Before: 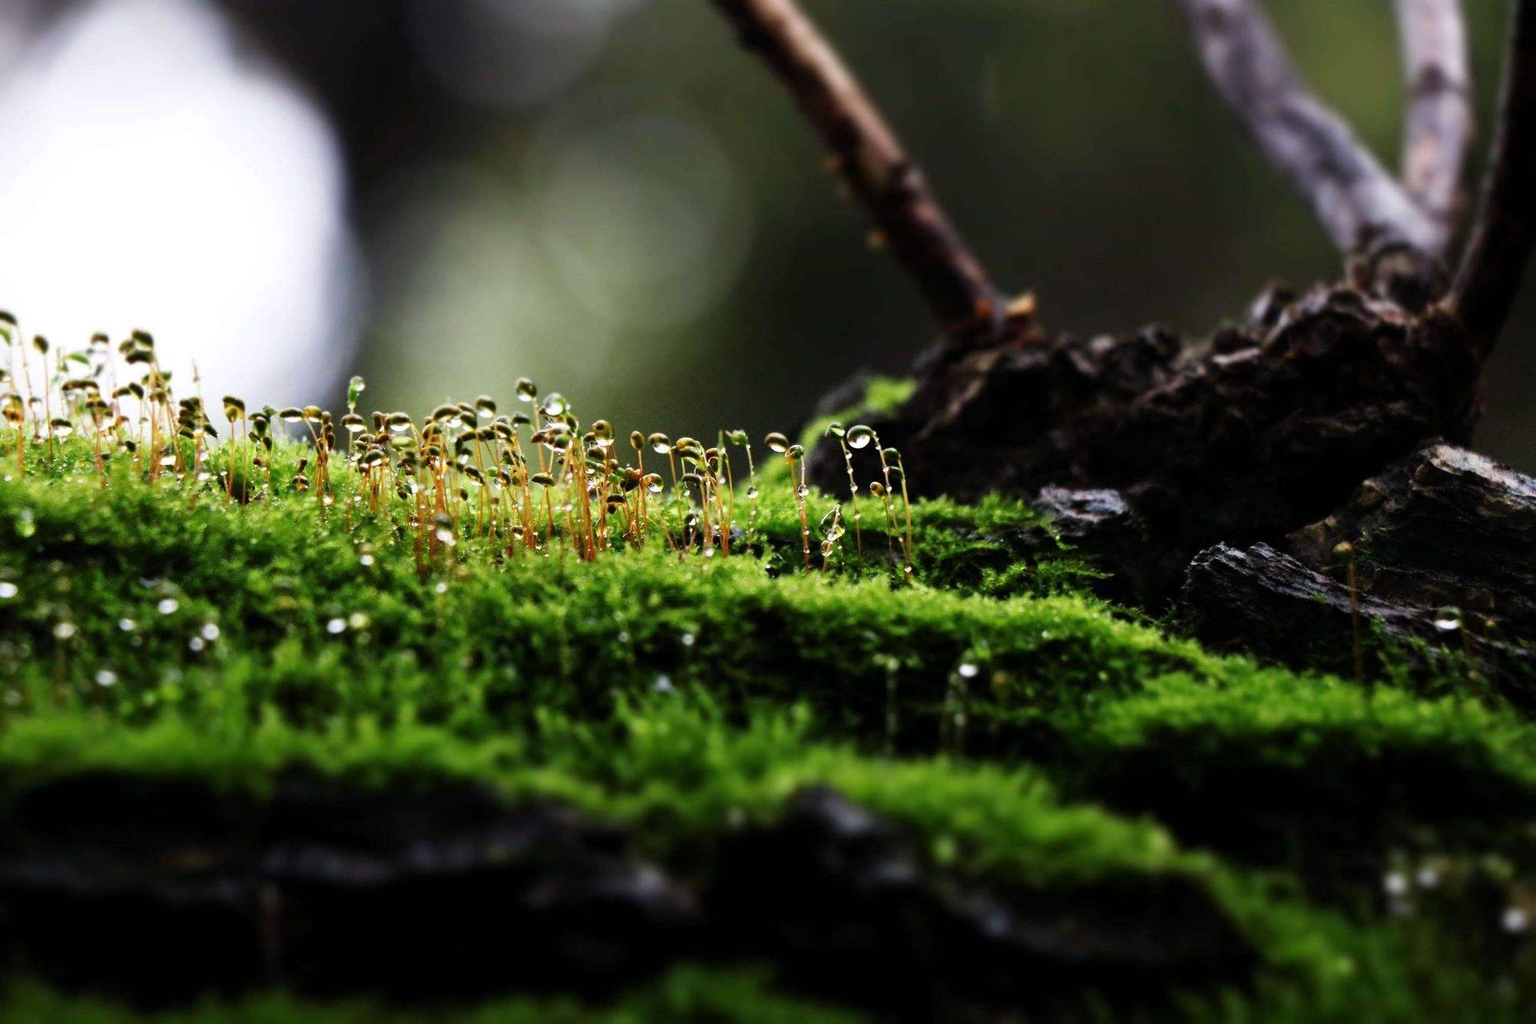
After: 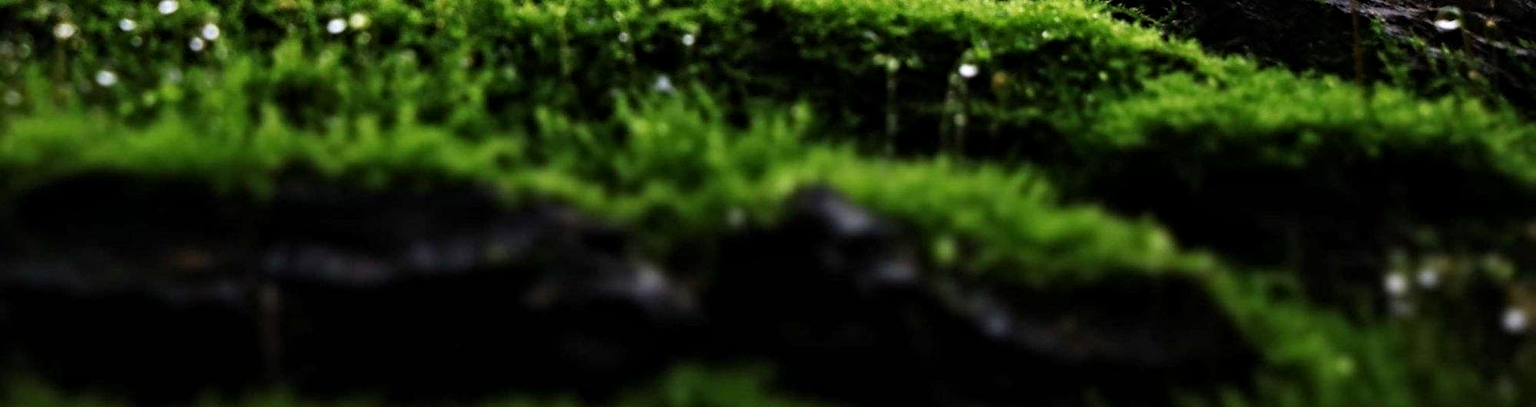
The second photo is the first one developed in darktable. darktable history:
contrast equalizer: y [[0.502, 0.505, 0.512, 0.529, 0.564, 0.588], [0.5 ×6], [0.502, 0.505, 0.512, 0.529, 0.564, 0.588], [0, 0.001, 0.001, 0.004, 0.008, 0.011], [0, 0.001, 0.001, 0.004, 0.008, 0.011]]
crop and rotate: top 58.598%, bottom 1.582%
